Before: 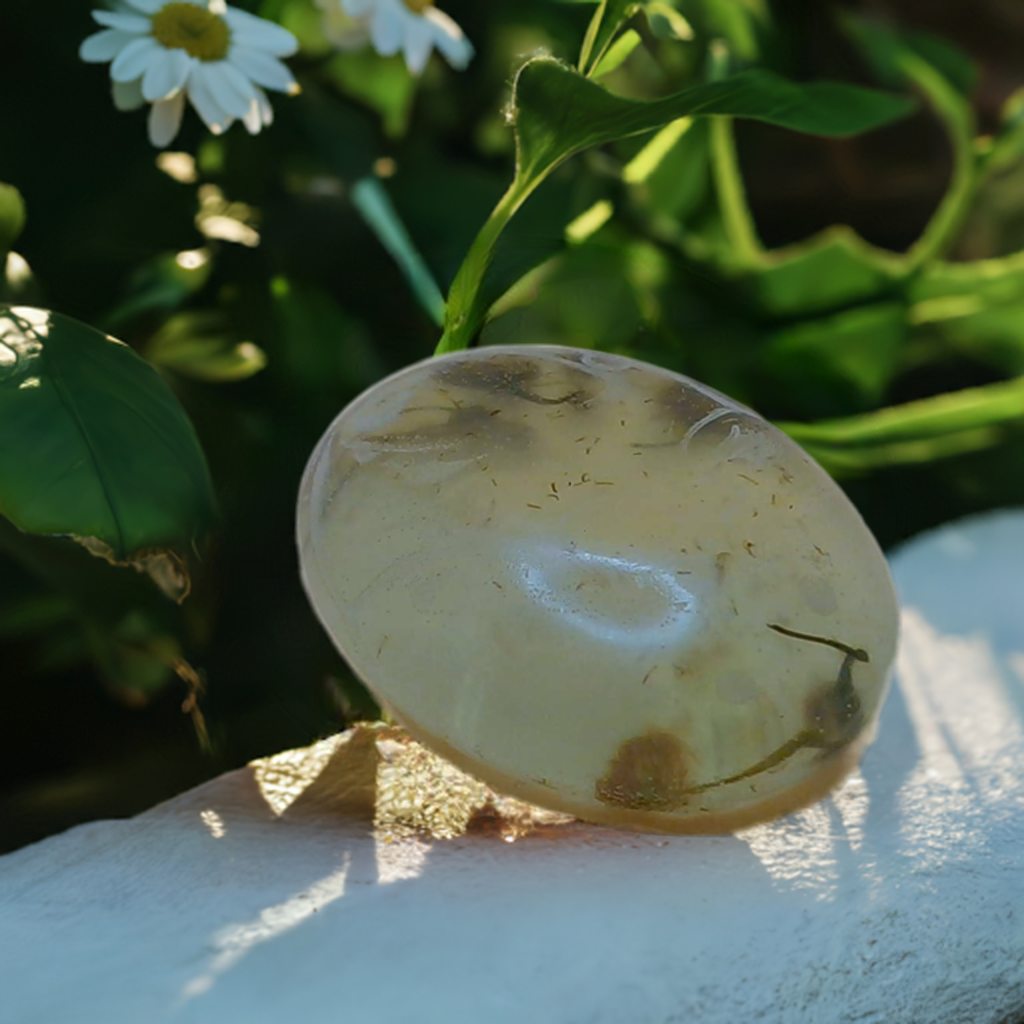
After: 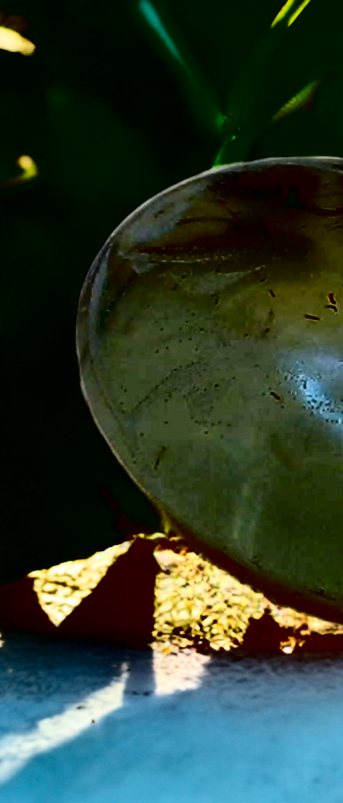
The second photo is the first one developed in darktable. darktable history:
contrast brightness saturation: contrast 0.77, brightness -1, saturation 1
crop and rotate: left 21.77%, top 18.528%, right 44.676%, bottom 2.997%
